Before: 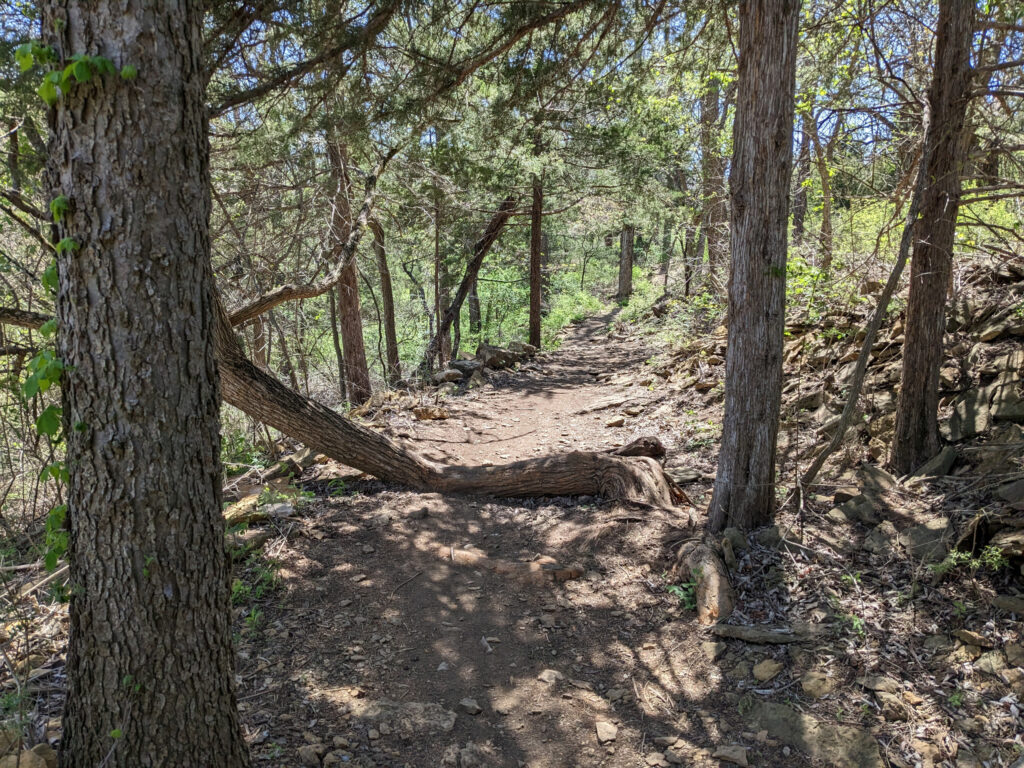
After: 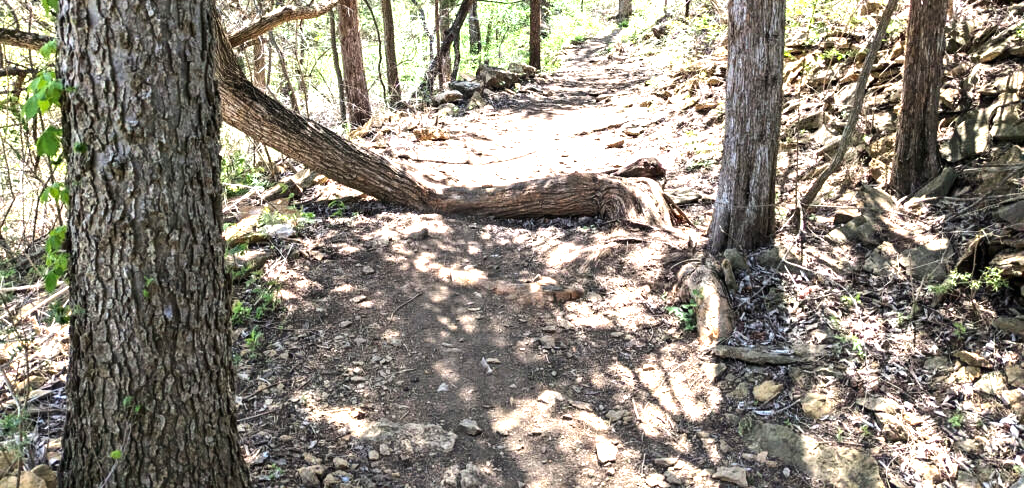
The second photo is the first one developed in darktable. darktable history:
crop and rotate: top 36.435%
tone equalizer: -8 EV -0.75 EV, -7 EV -0.7 EV, -6 EV -0.6 EV, -5 EV -0.4 EV, -3 EV 0.4 EV, -2 EV 0.6 EV, -1 EV 0.7 EV, +0 EV 0.75 EV, edges refinement/feathering 500, mask exposure compensation -1.57 EV, preserve details no
exposure: black level correction 0, exposure 1.198 EV, compensate exposure bias true, compensate highlight preservation false
